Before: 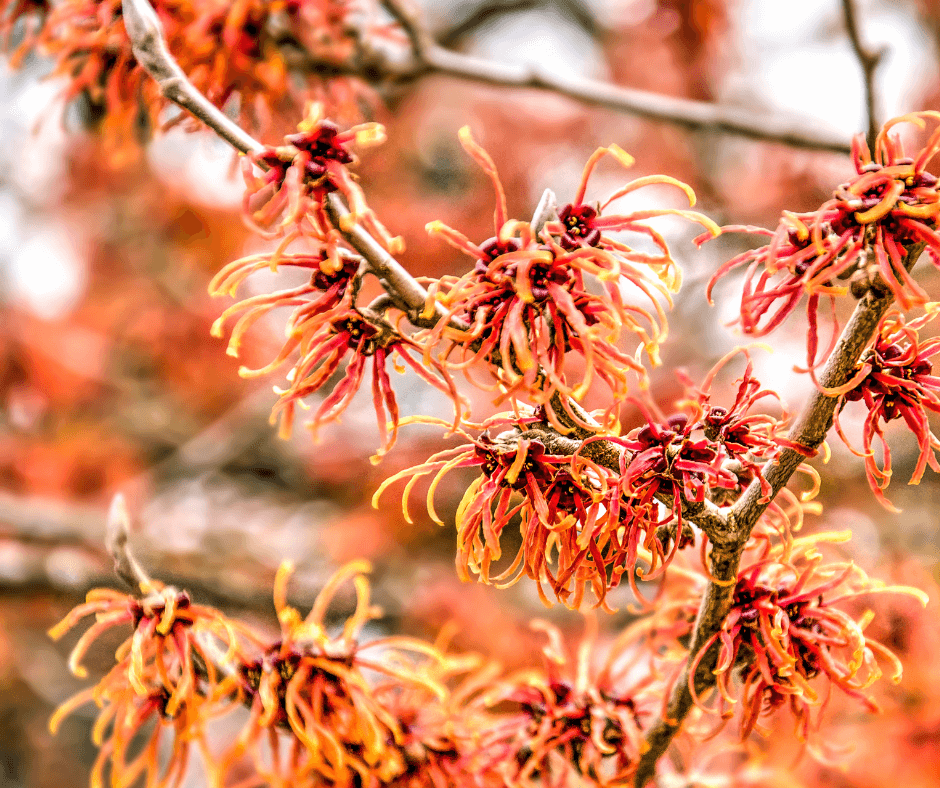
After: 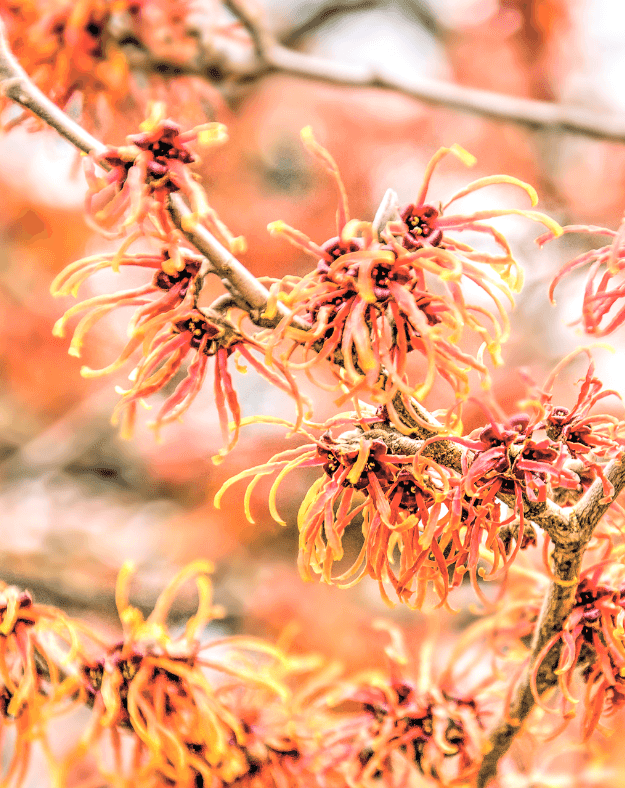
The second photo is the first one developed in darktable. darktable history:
global tonemap: drago (0.7, 100)
crop: left 16.899%, right 16.556%
